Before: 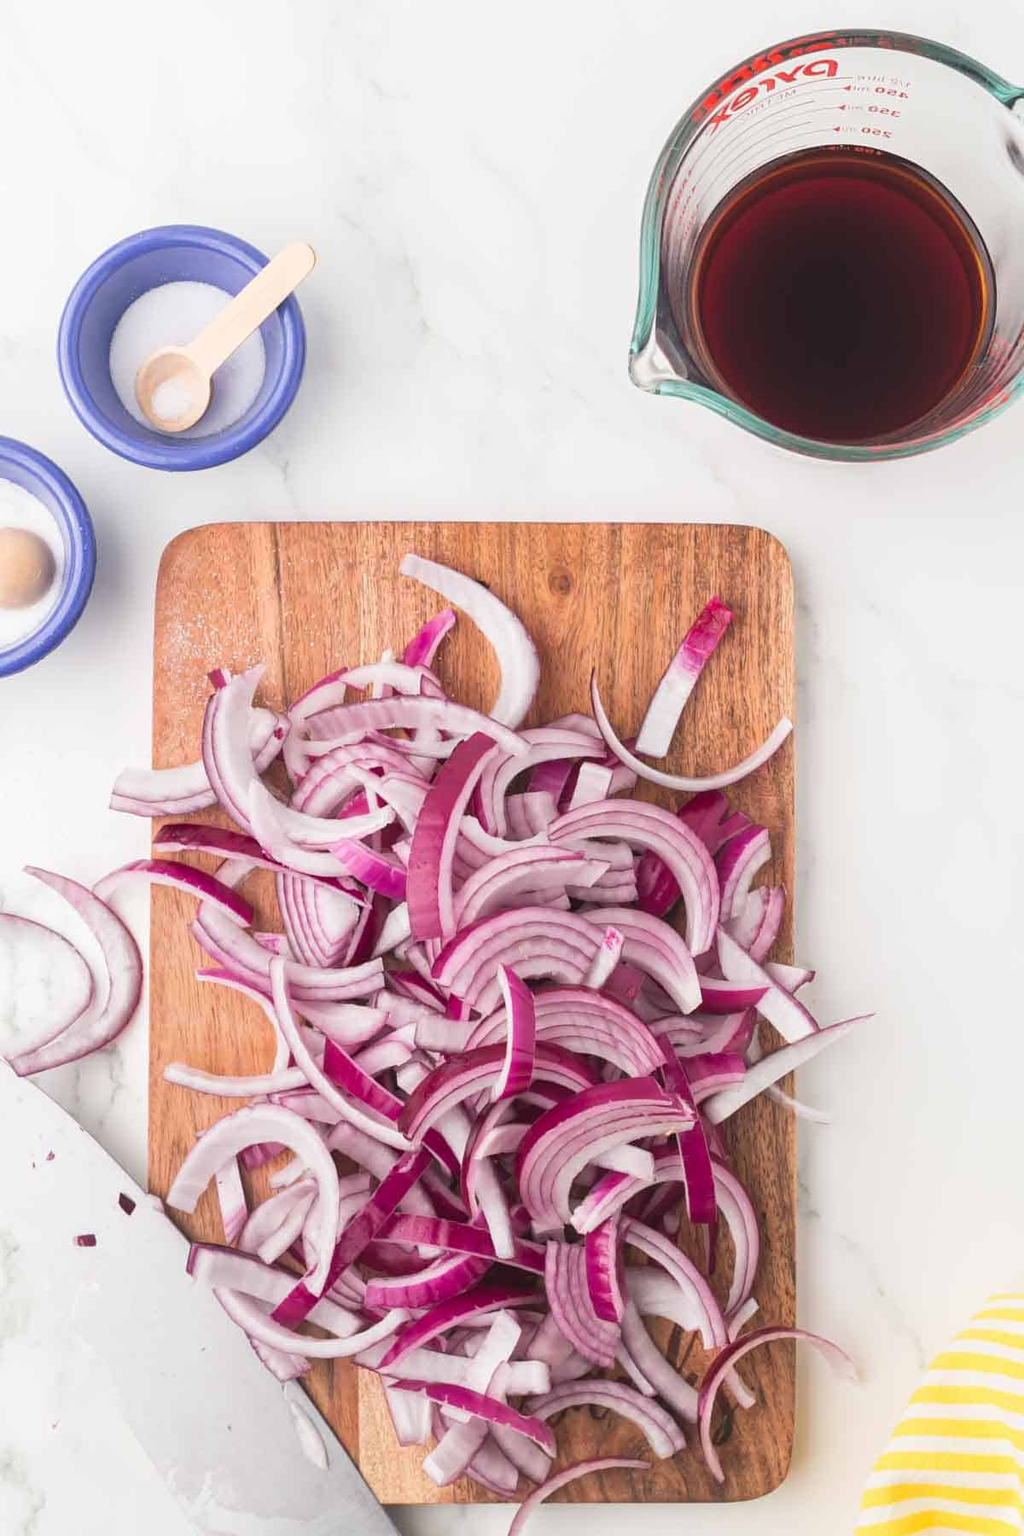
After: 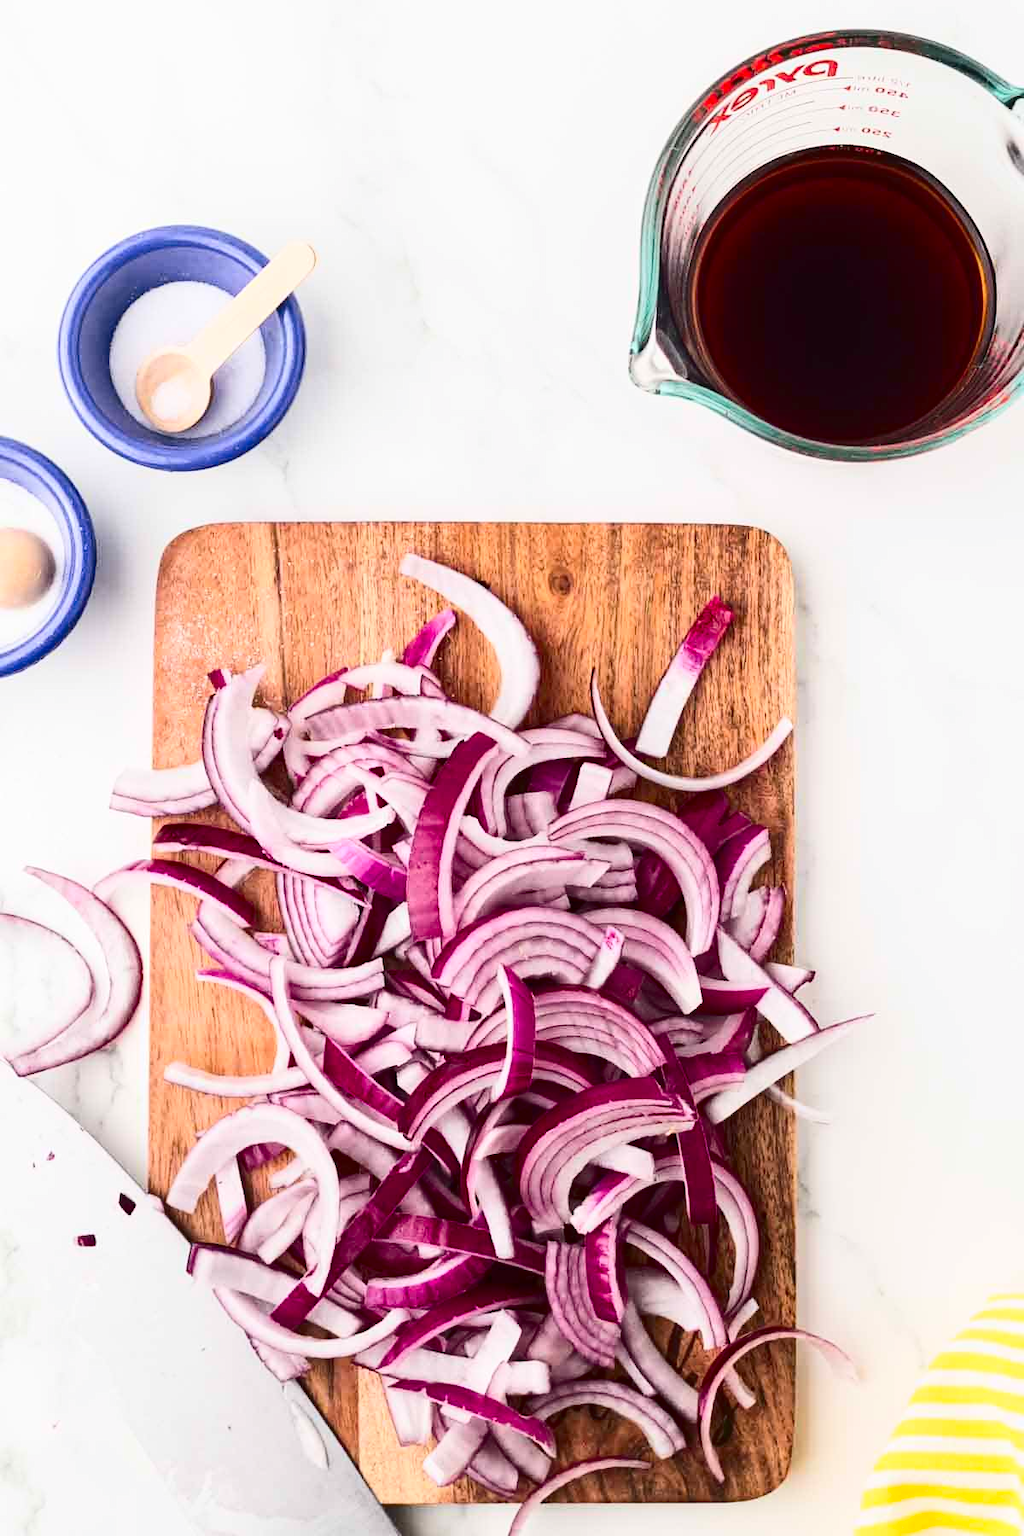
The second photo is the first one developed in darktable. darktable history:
contrast brightness saturation: contrast 0.317, brightness -0.077, saturation 0.167
haze removal: adaptive false
